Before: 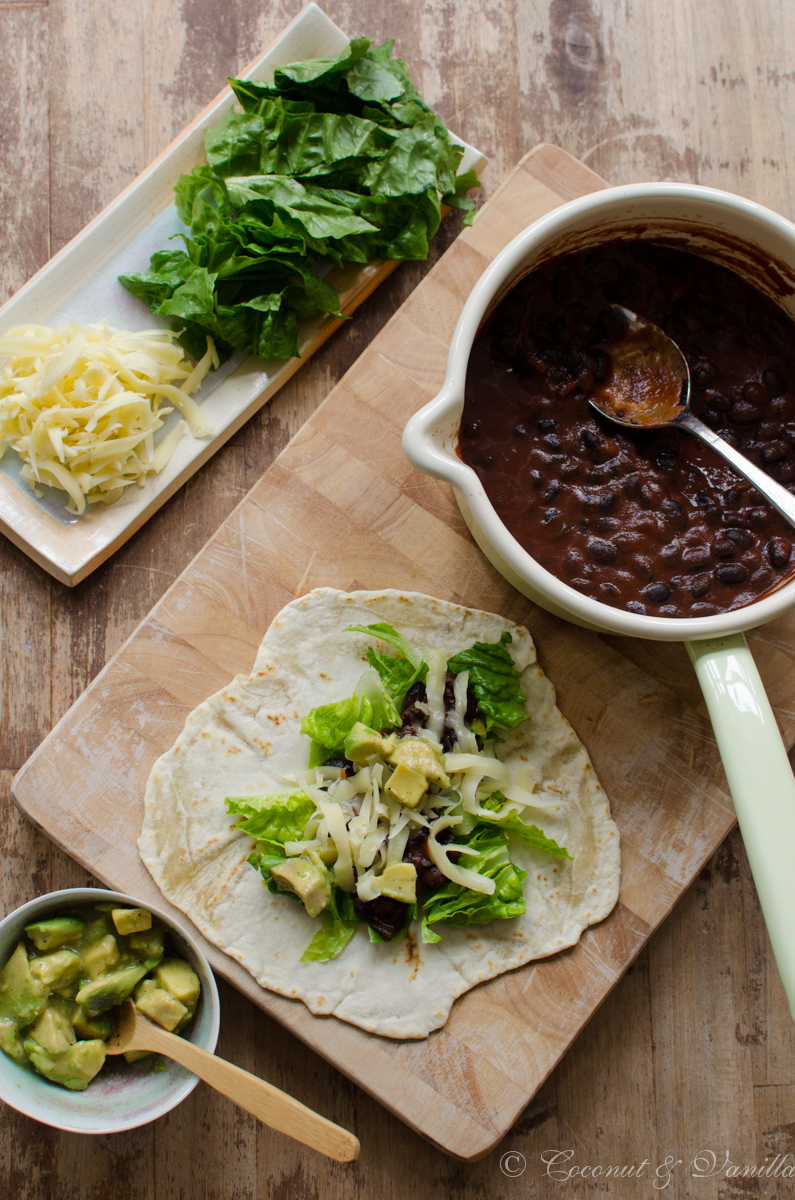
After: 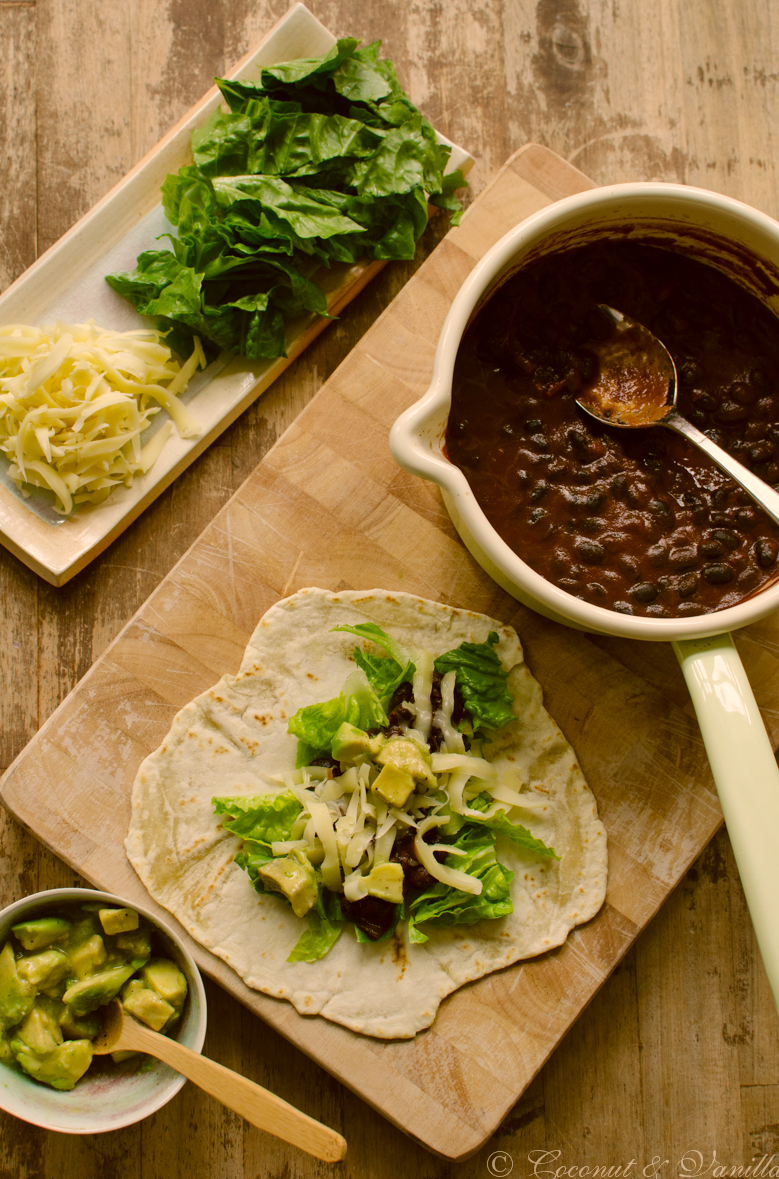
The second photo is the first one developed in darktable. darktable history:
crop: left 1.72%, right 0.27%, bottom 1.737%
shadows and highlights: radius 105.82, shadows 43.97, highlights -67.26, low approximation 0.01, soften with gaussian
color correction: highlights a* 8.25, highlights b* 15.1, shadows a* -0.392, shadows b* 27.07
